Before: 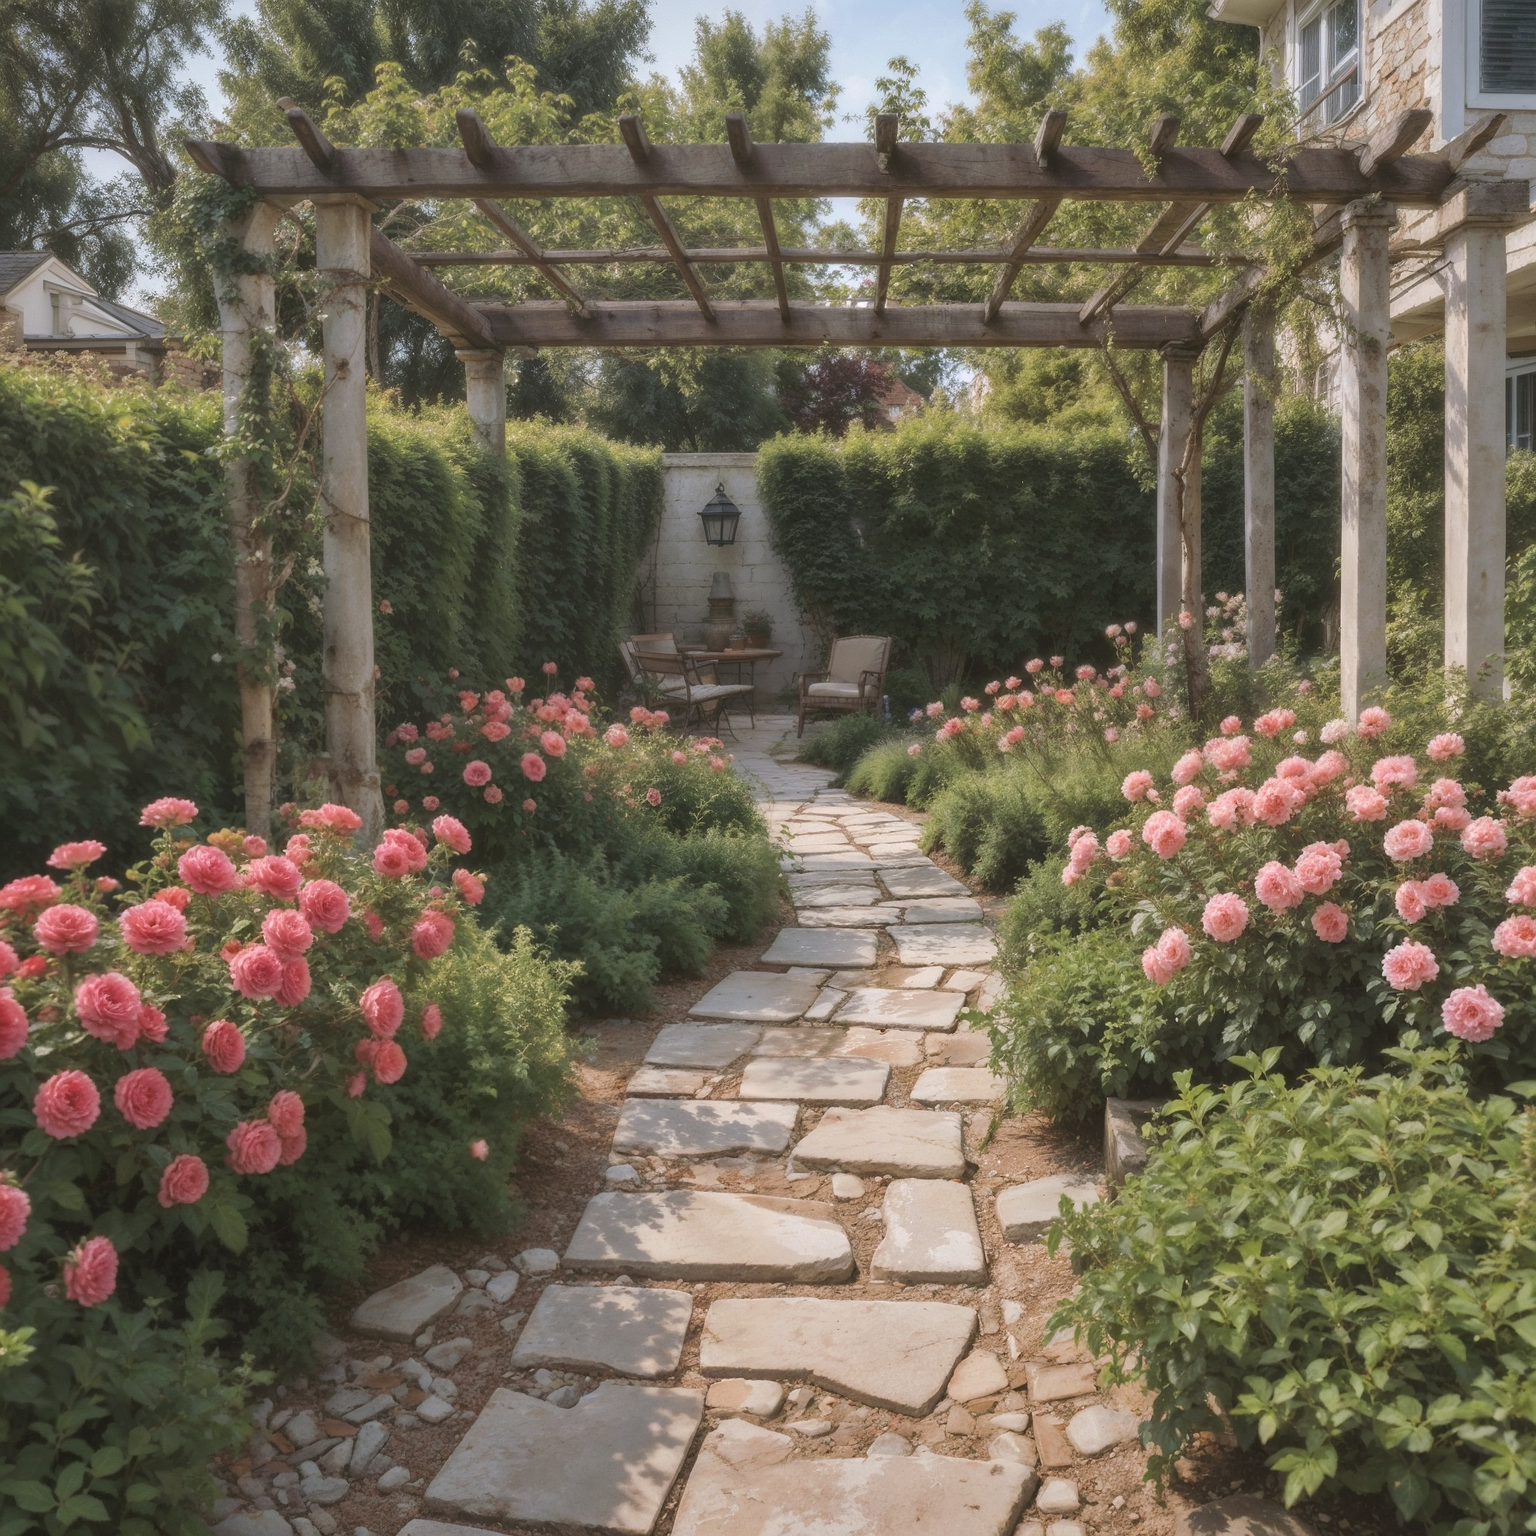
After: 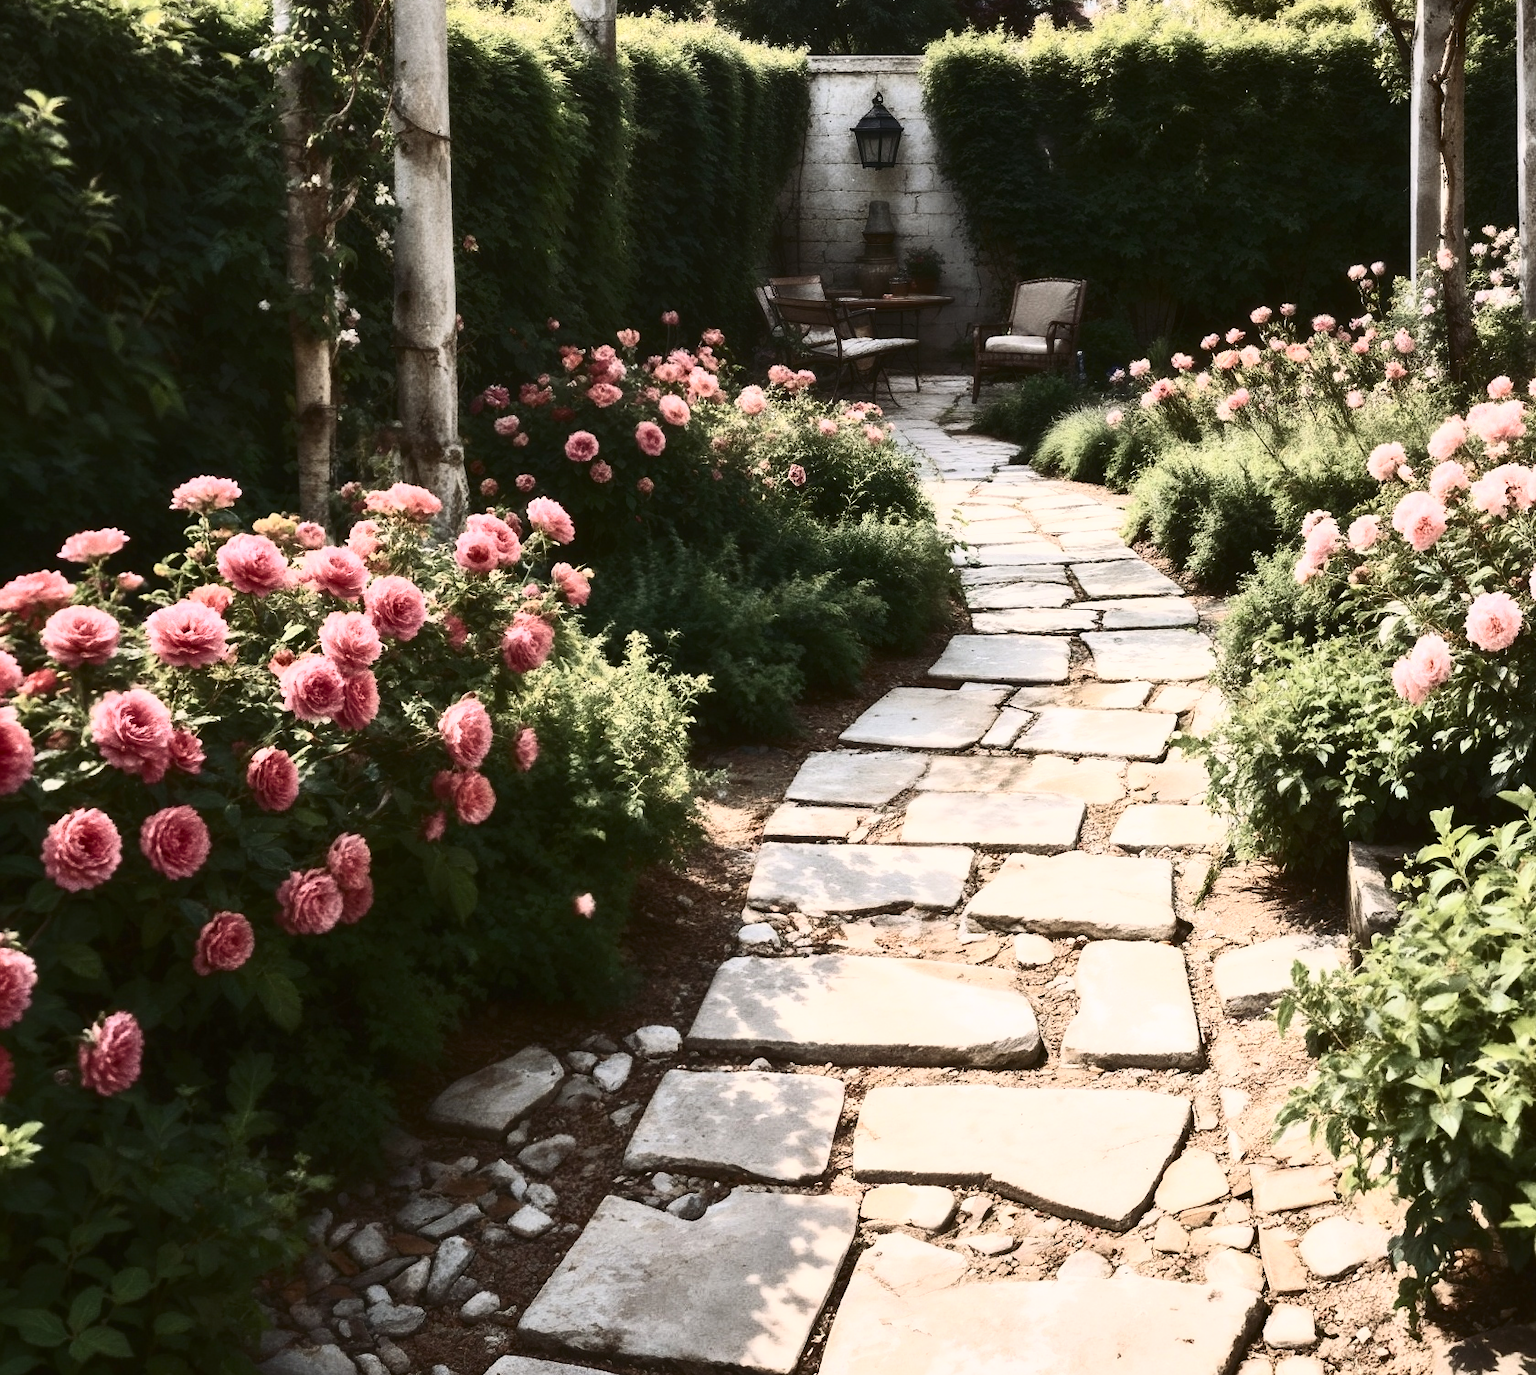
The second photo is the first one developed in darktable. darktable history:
contrast brightness saturation: contrast 0.93, brightness 0.2
crop: top 26.531%, right 17.959%
